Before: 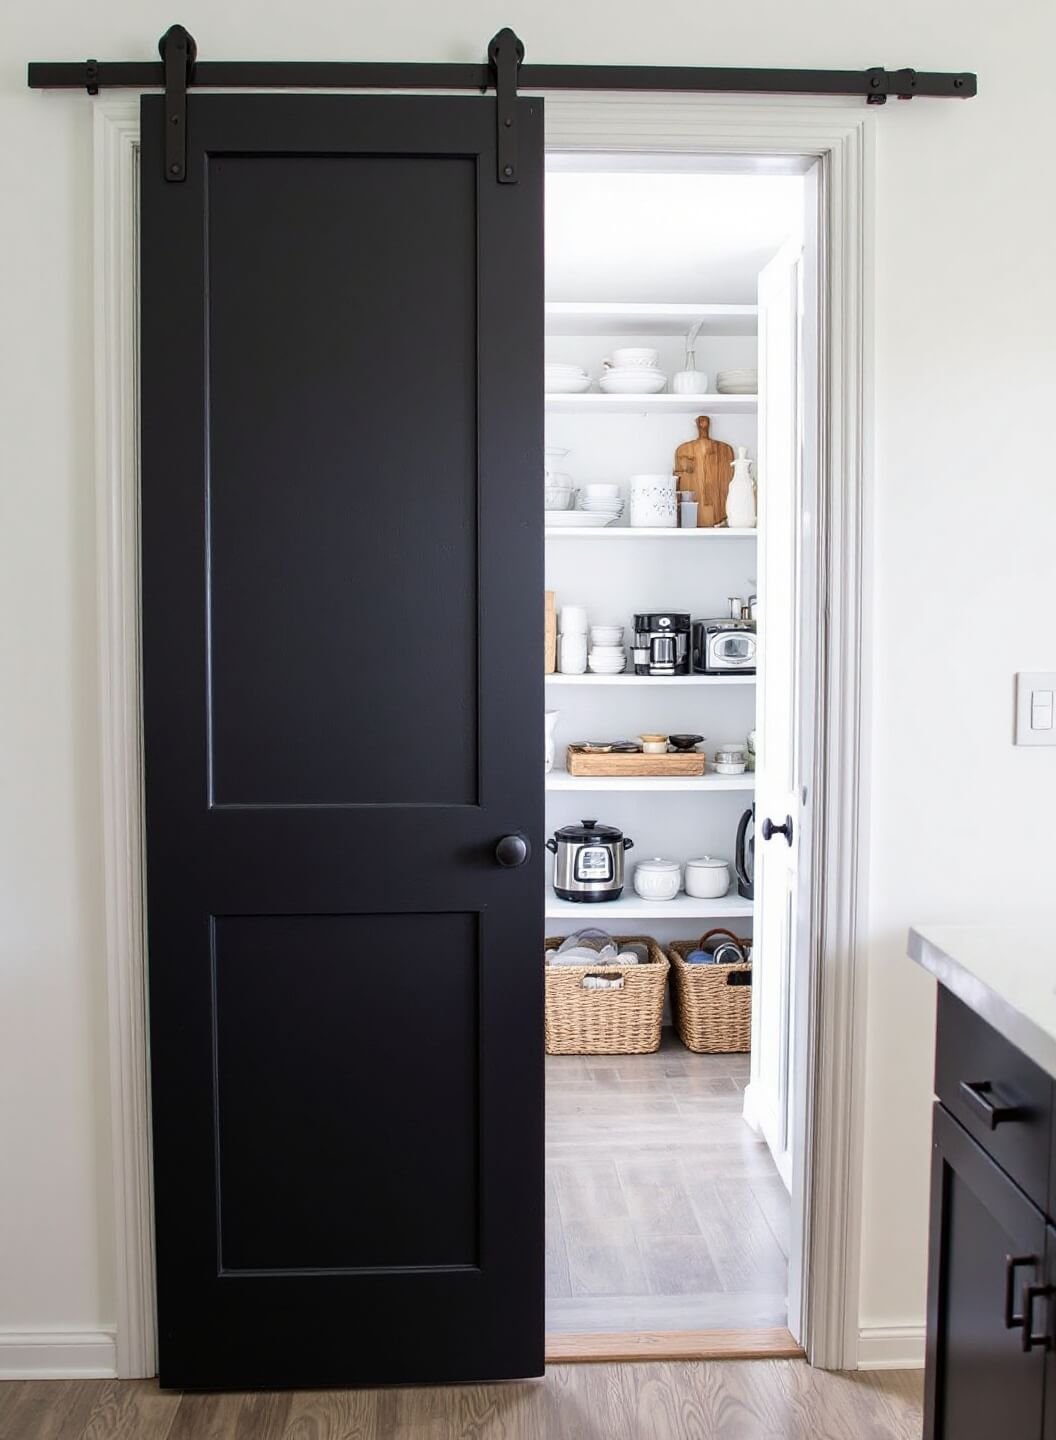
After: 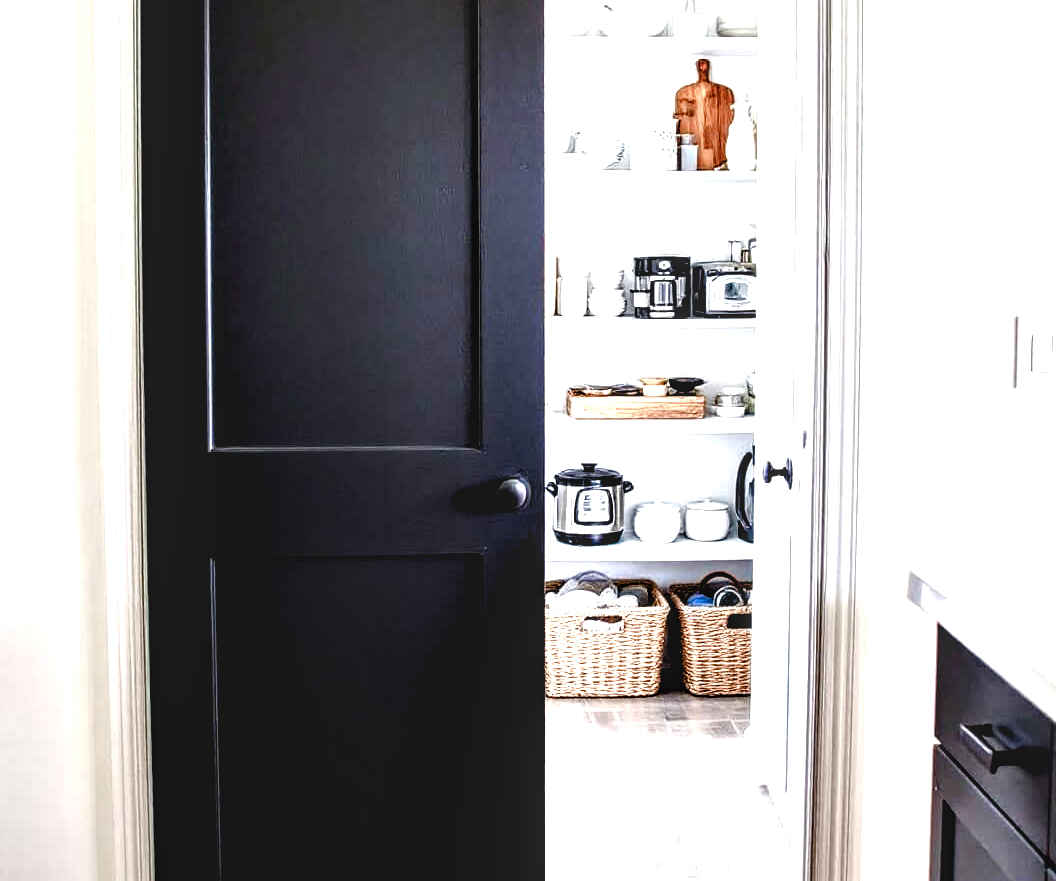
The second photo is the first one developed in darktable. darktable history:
exposure: black level correction 0.001, compensate highlight preservation false
local contrast: detail 130%
haze removal: adaptive false
color zones: curves: ch1 [(0, 0.469) (0.072, 0.457) (0.243, 0.494) (0.429, 0.5) (0.571, 0.5) (0.714, 0.5) (0.857, 0.5) (1, 0.469)]; ch2 [(0, 0.499) (0.143, 0.467) (0.242, 0.436) (0.429, 0.493) (0.571, 0.5) (0.714, 0.5) (0.857, 0.5) (1, 0.499)]
color balance rgb: perceptual saturation grading › global saturation 20%, perceptual saturation grading › highlights -50.02%, perceptual saturation grading › shadows 30.206%
tone equalizer: -8 EV -1.1 EV, -7 EV -1.02 EV, -6 EV -0.83 EV, -5 EV -0.61 EV, -3 EV 0.545 EV, -2 EV 0.866 EV, -1 EV 0.987 EV, +0 EV 1.07 EV
contrast equalizer: y [[0.6 ×6], [0.55 ×6], [0 ×6], [0 ×6], [0 ×6]]
crop and rotate: top 24.793%, bottom 13.985%
